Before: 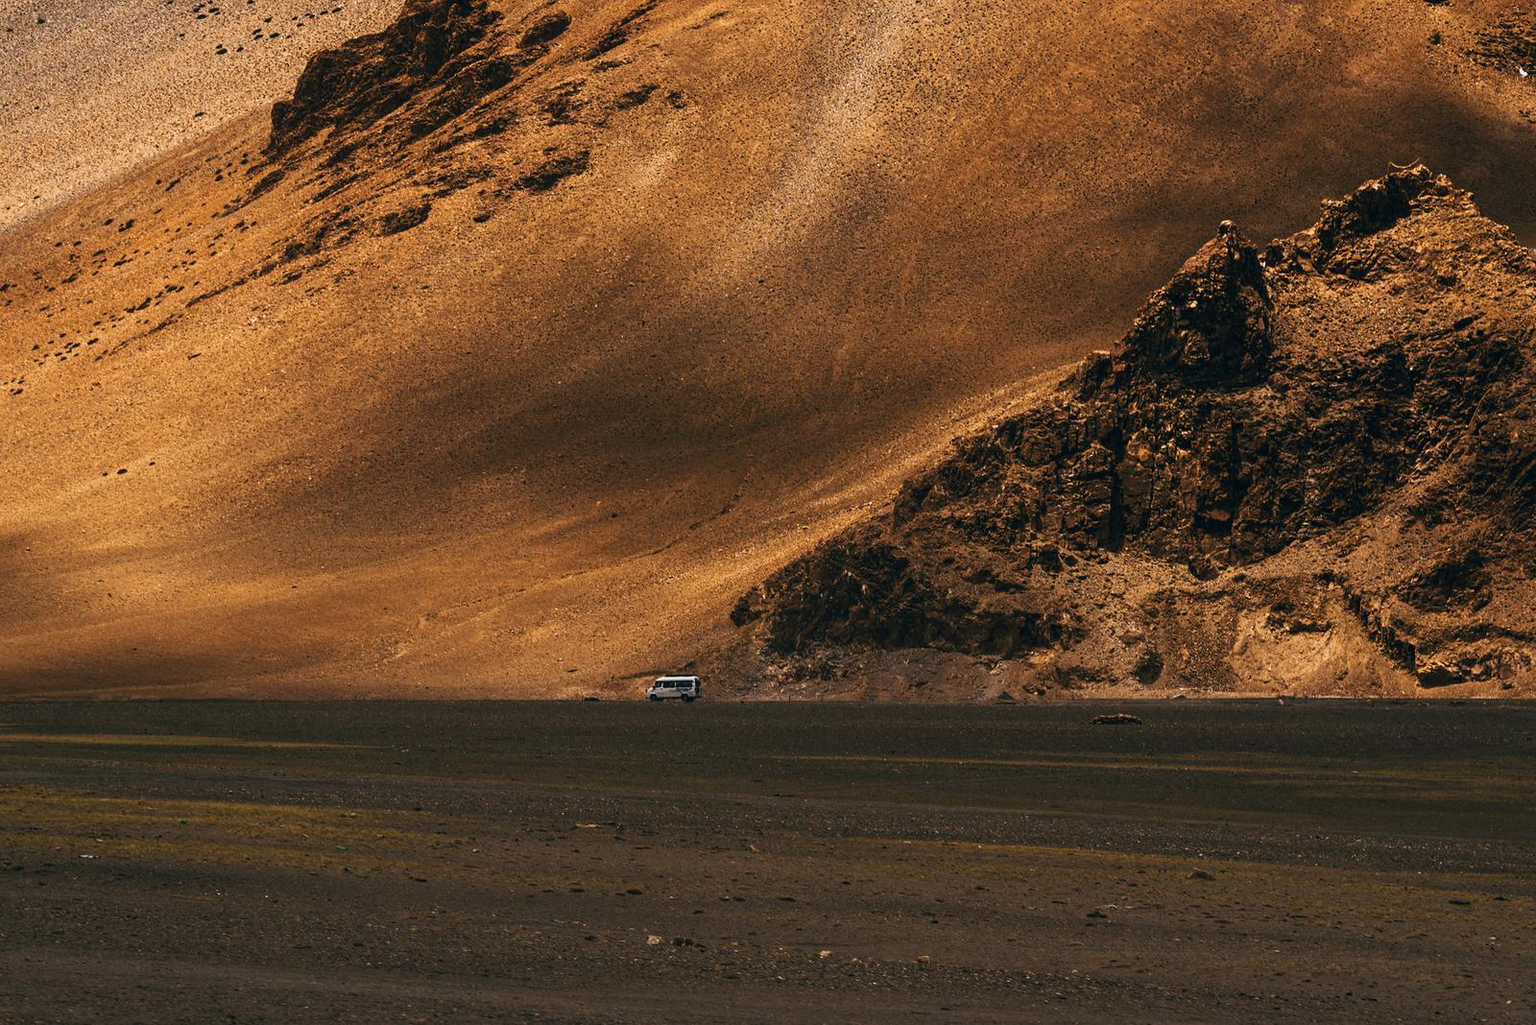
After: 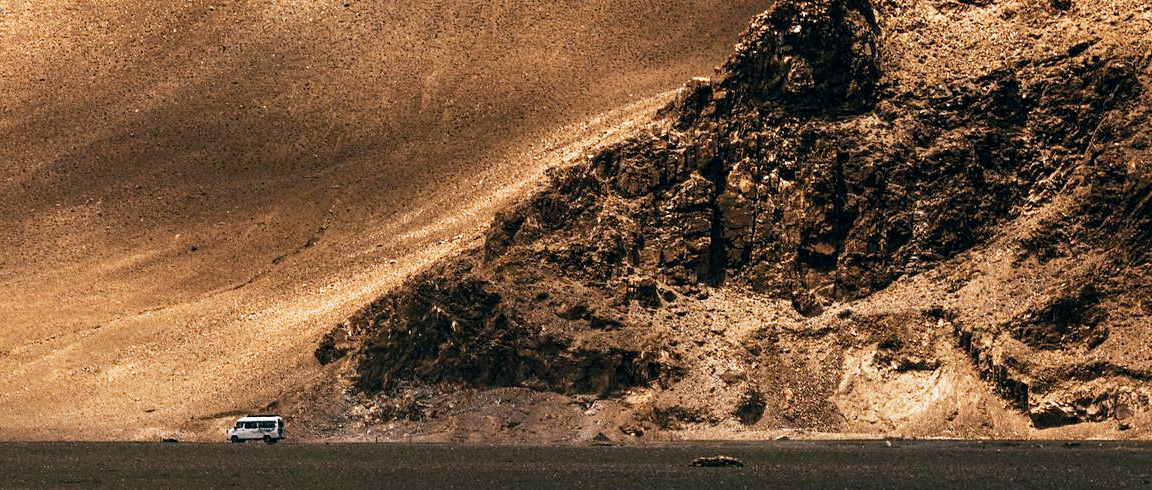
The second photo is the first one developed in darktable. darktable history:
exposure: exposure 0.197 EV, compensate highlight preservation false
filmic rgb: middle gray luminance 9.23%, black relative exposure -10.55 EV, white relative exposure 3.45 EV, threshold 6 EV, target black luminance 0%, hardness 5.98, latitude 59.69%, contrast 1.087, highlights saturation mix 5%, shadows ↔ highlights balance 29.23%, add noise in highlights 0, preserve chrominance no, color science v3 (2019), use custom middle-gray values true, iterations of high-quality reconstruction 0, contrast in highlights soft, enable highlight reconstruction true
crop and rotate: left 27.938%, top 27.046%, bottom 27.046%
contrast brightness saturation: contrast 0.06, brightness -0.01, saturation -0.23
